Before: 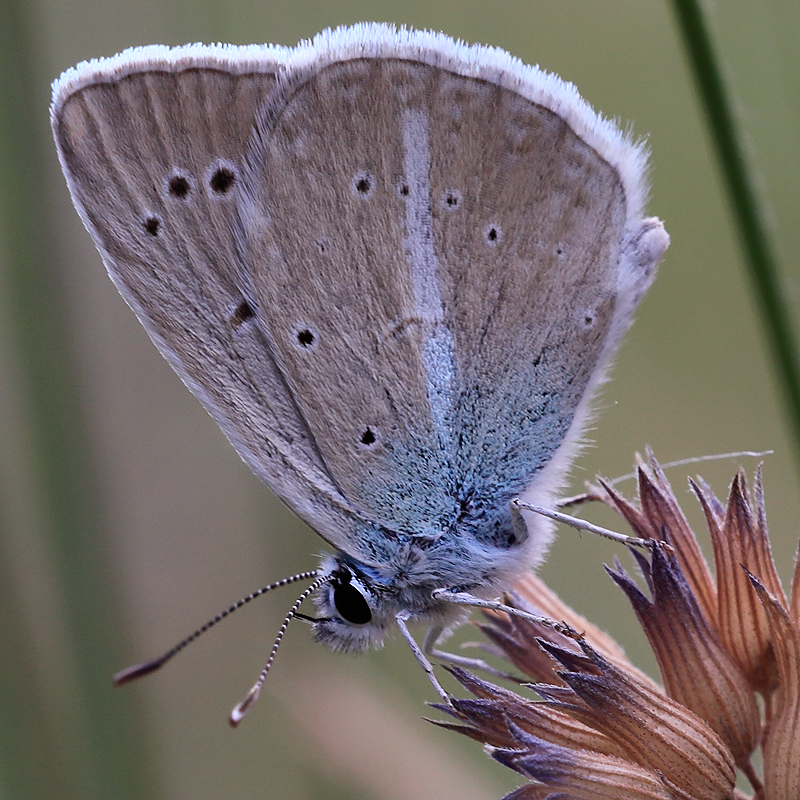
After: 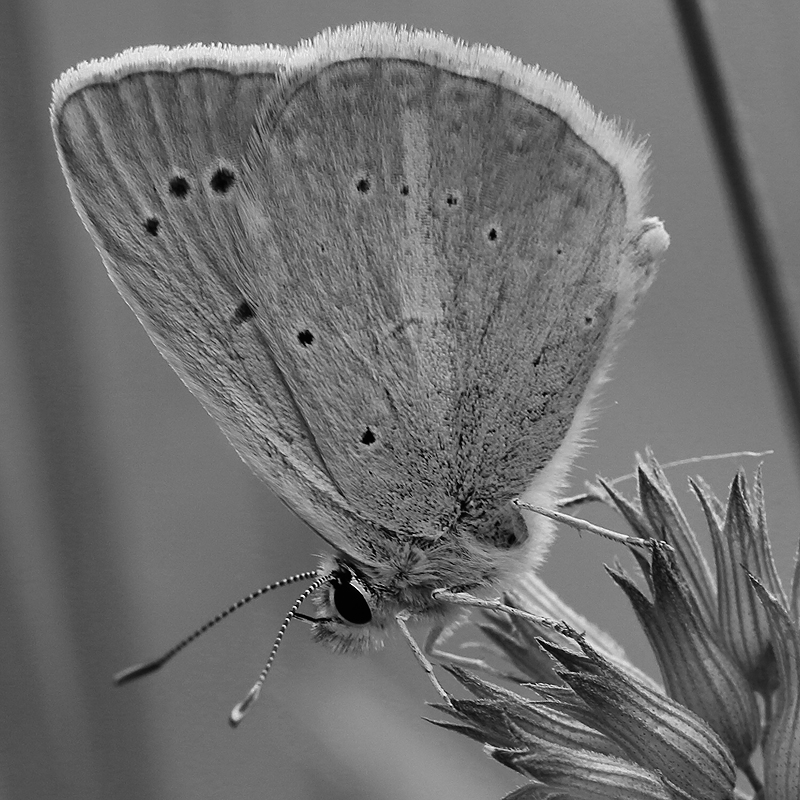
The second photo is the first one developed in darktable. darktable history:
color zones: curves: ch0 [(0.002, 0.593) (0.143, 0.417) (0.285, 0.541) (0.455, 0.289) (0.608, 0.327) (0.727, 0.283) (0.869, 0.571) (1, 0.603)]; ch1 [(0, 0) (0.143, 0) (0.286, 0) (0.429, 0) (0.571, 0) (0.714, 0) (0.857, 0)]
